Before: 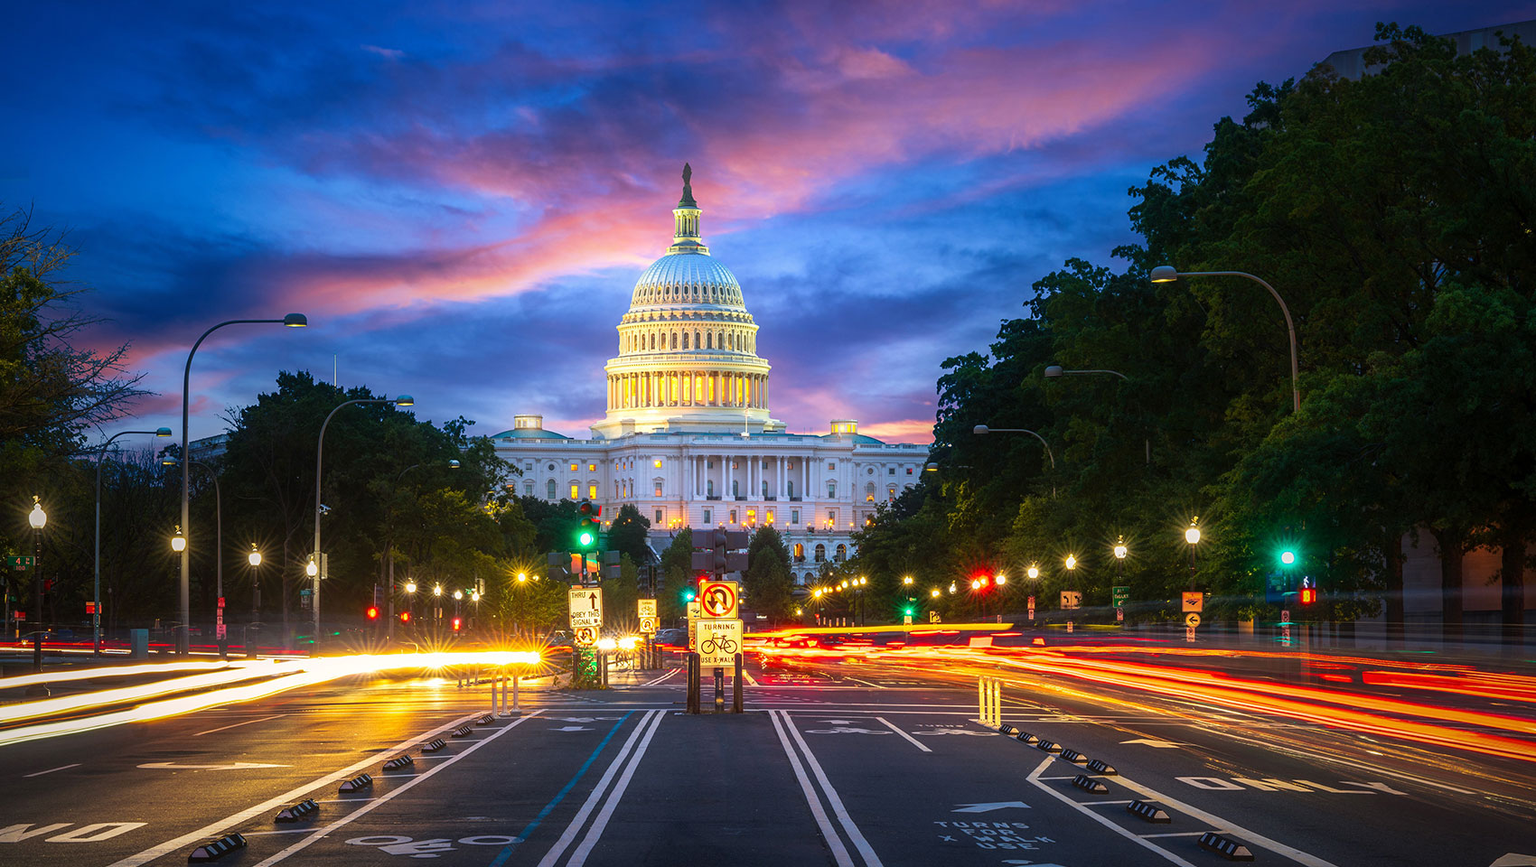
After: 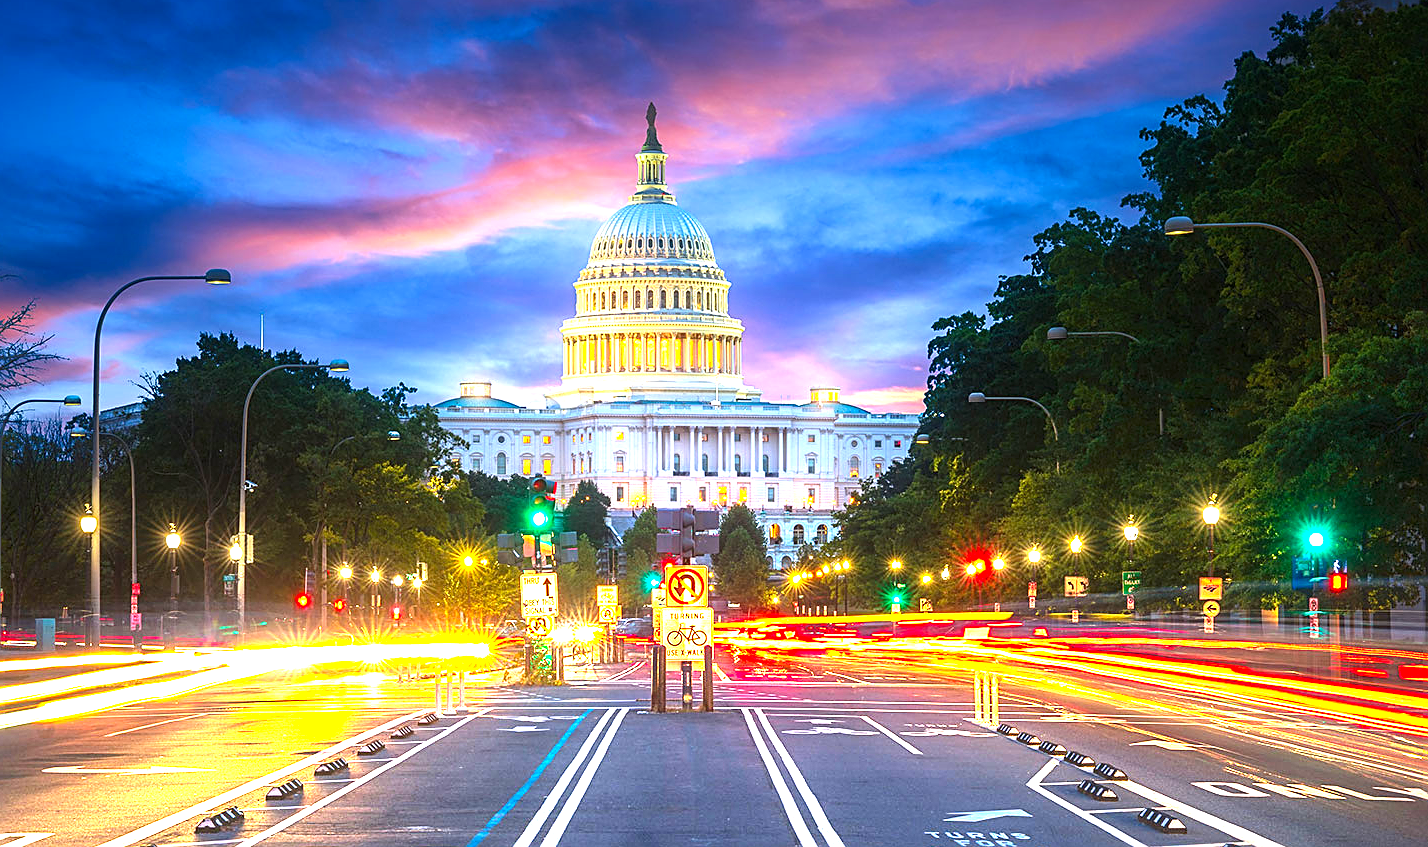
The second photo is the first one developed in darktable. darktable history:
contrast brightness saturation: saturation 0.1
sharpen: on, module defaults
crop: left 6.446%, top 8.188%, right 9.538%, bottom 3.548%
tone equalizer: on, module defaults
graduated density: density -3.9 EV
